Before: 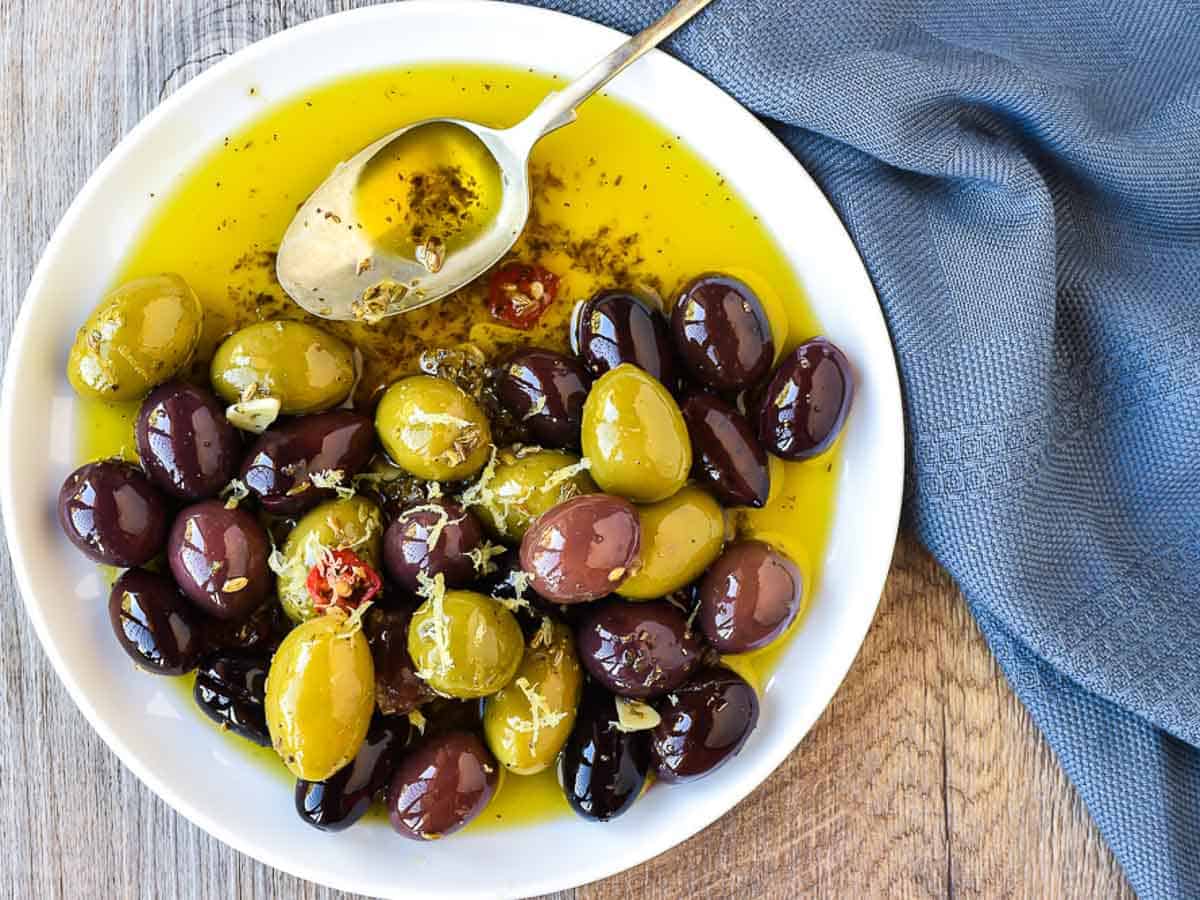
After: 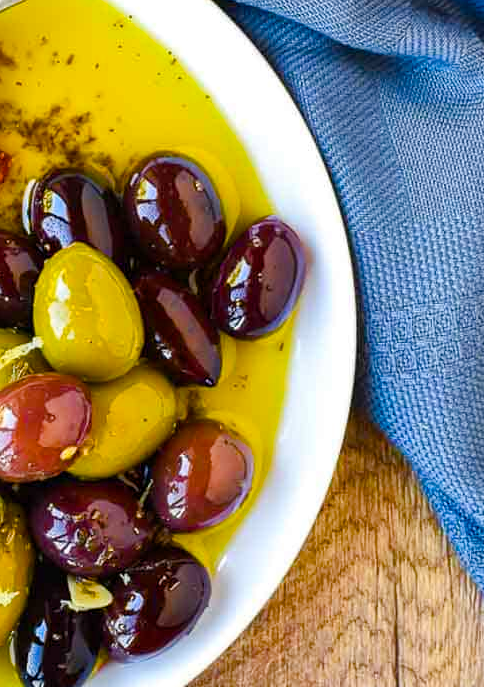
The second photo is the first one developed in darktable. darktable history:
crop: left 45.669%, top 13.545%, right 13.947%, bottom 10.12%
color balance rgb: power › hue 75.54°, perceptual saturation grading › global saturation 39.663%, perceptual saturation grading › highlights -25.744%, perceptual saturation grading › mid-tones 34.777%, perceptual saturation grading › shadows 34.529%, global vibrance 20%
